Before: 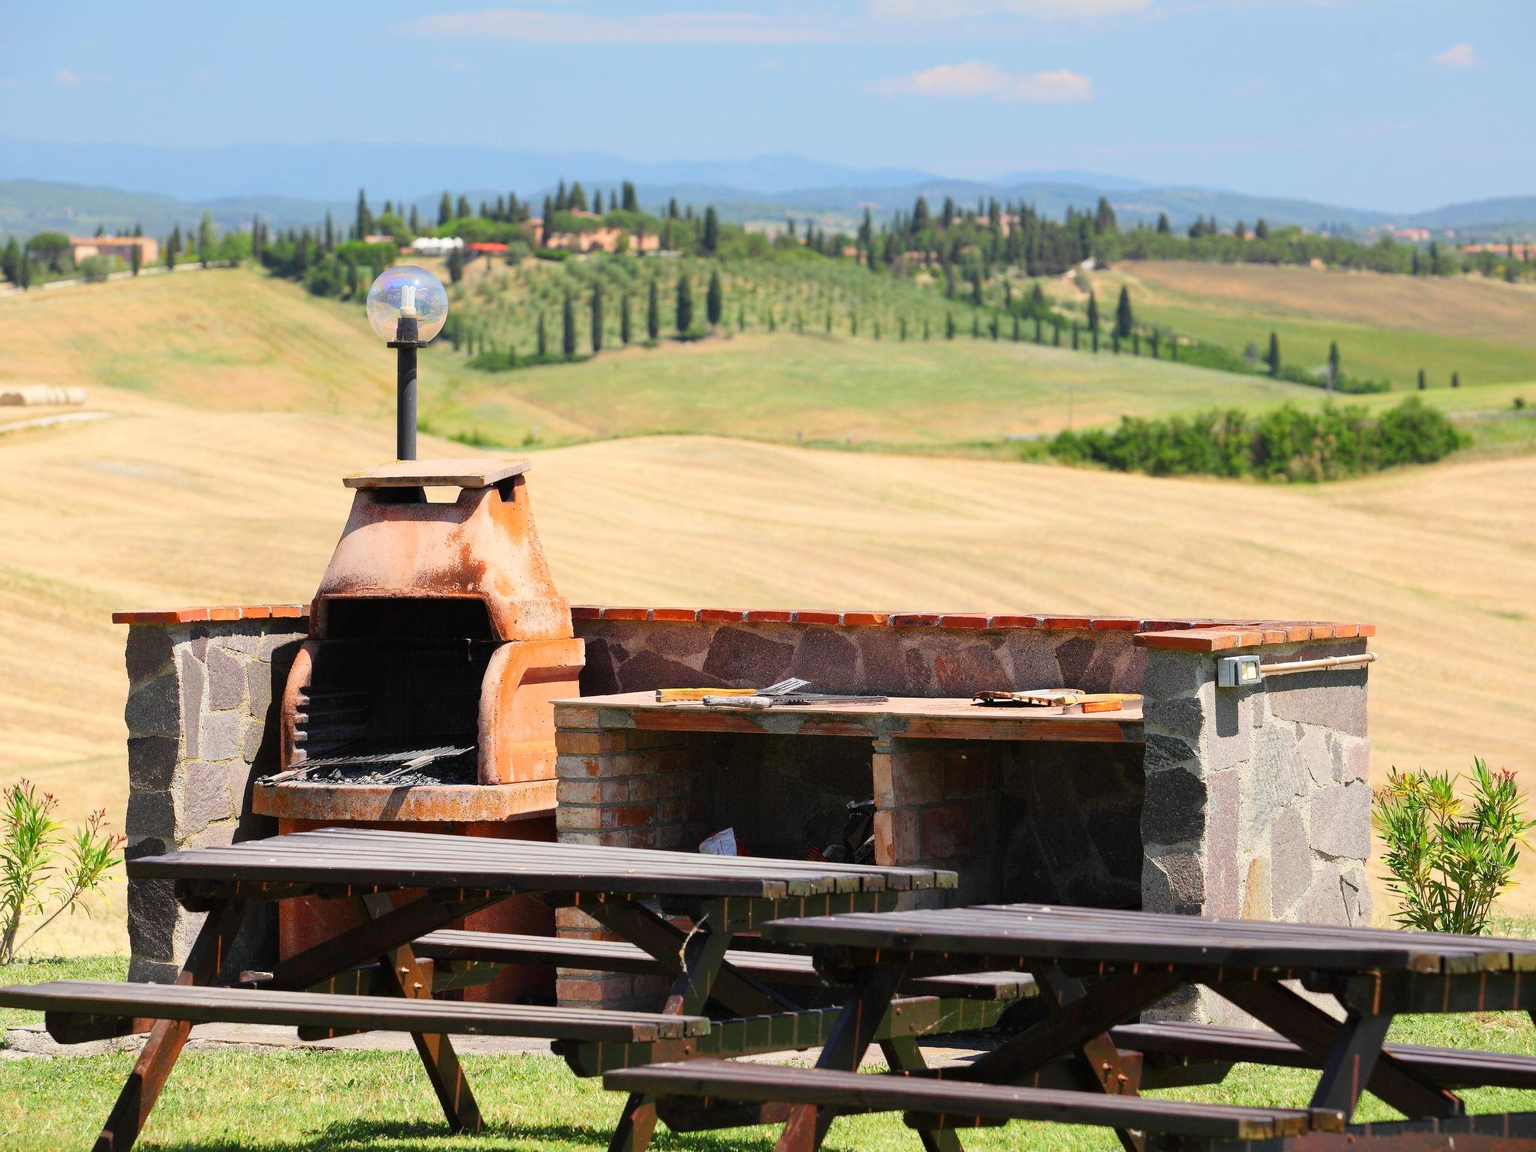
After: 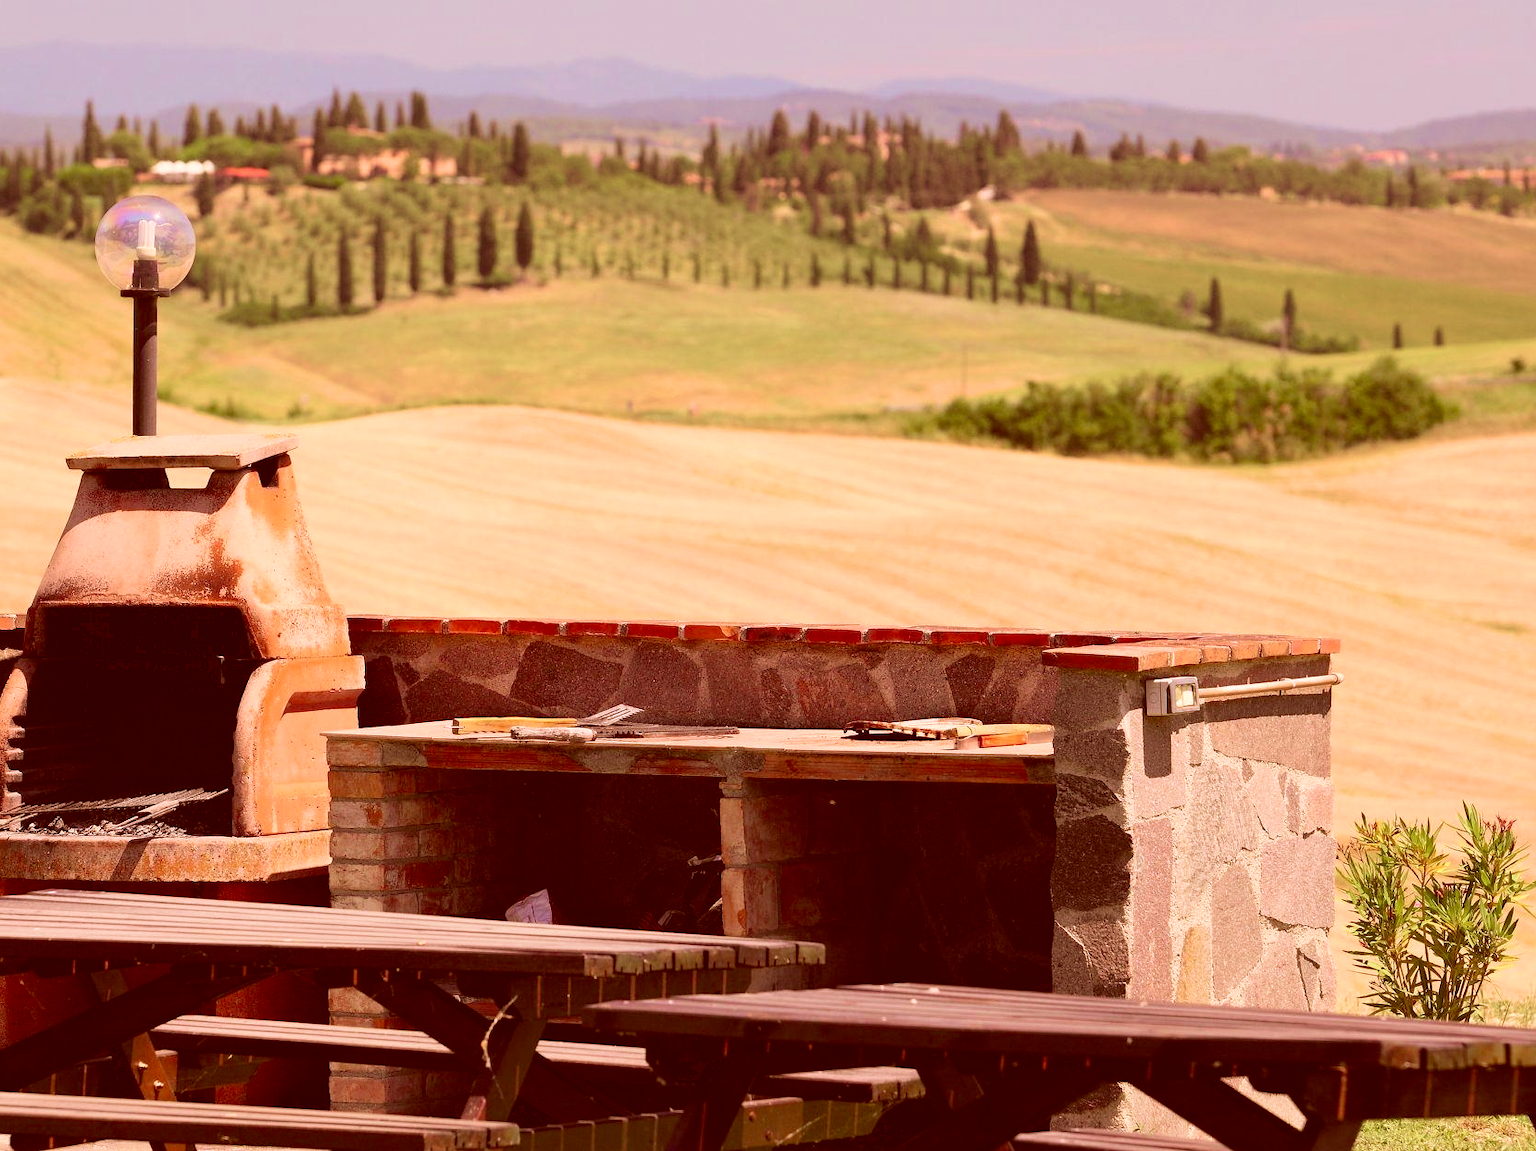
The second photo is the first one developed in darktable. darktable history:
velvia: strength 40.49%
crop: left 18.852%, top 9.372%, right 0%, bottom 9.578%
color correction: highlights a* 9.44, highlights b* 8.81, shadows a* 39.25, shadows b* 39.59, saturation 0.781
